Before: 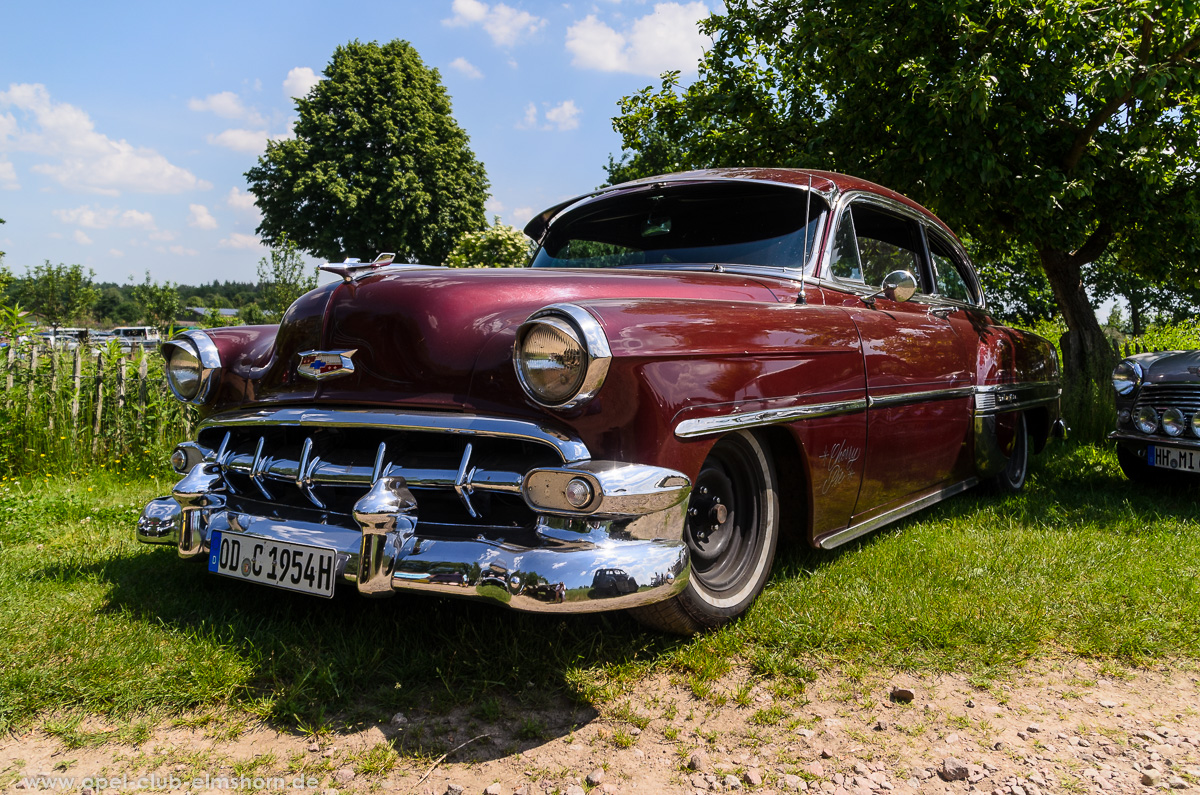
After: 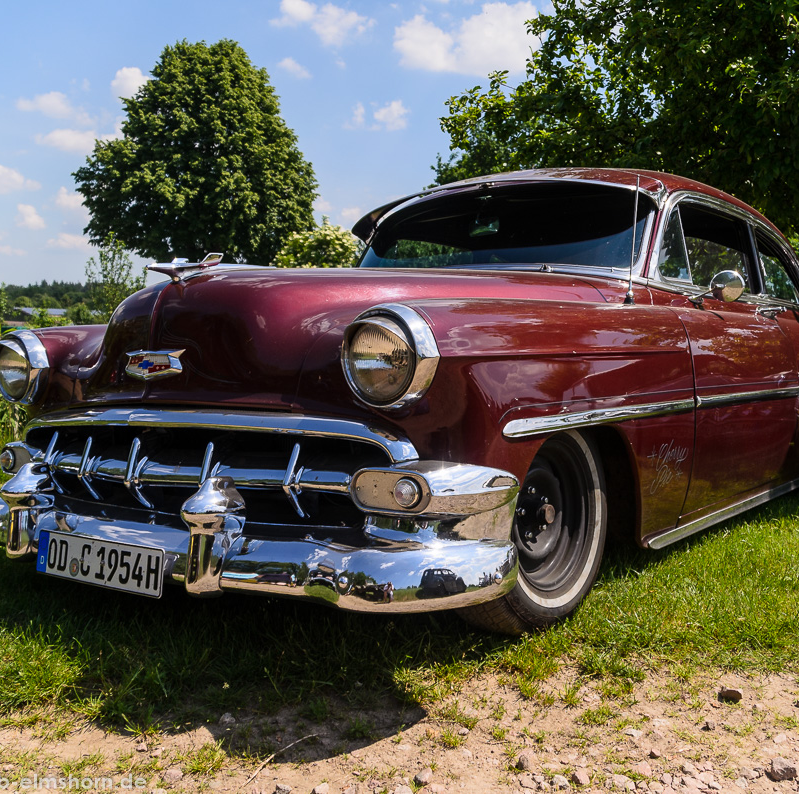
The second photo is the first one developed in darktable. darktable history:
crop and rotate: left 14.385%, right 18.948%
color correction: highlights a* 0.003, highlights b* -0.283
